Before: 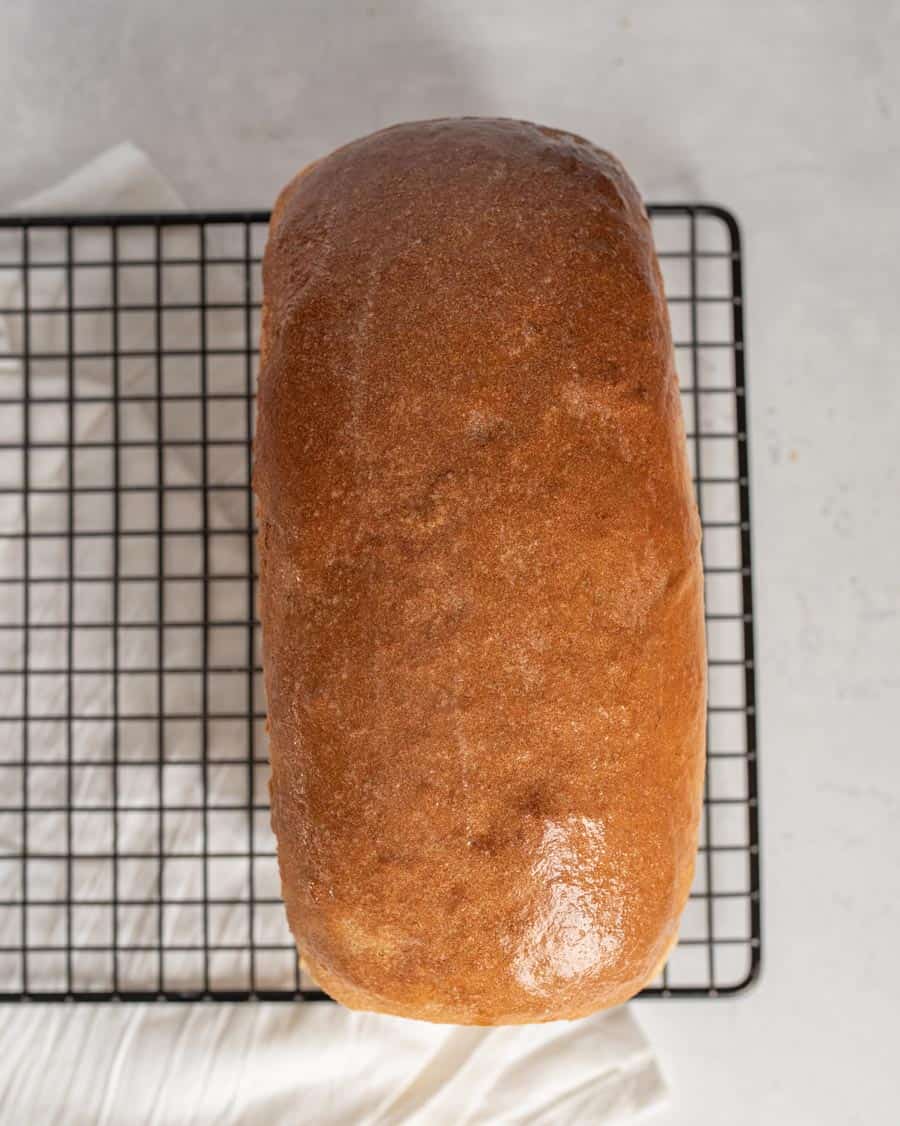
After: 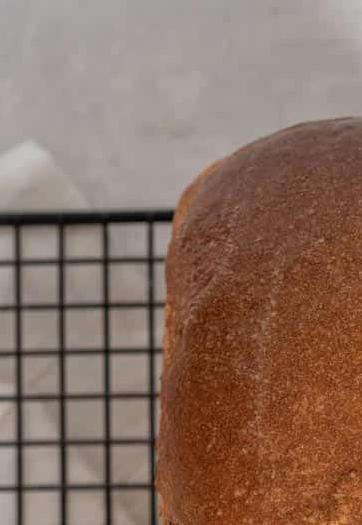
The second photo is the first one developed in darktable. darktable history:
crop and rotate: left 10.844%, top 0.093%, right 48.848%, bottom 53.197%
